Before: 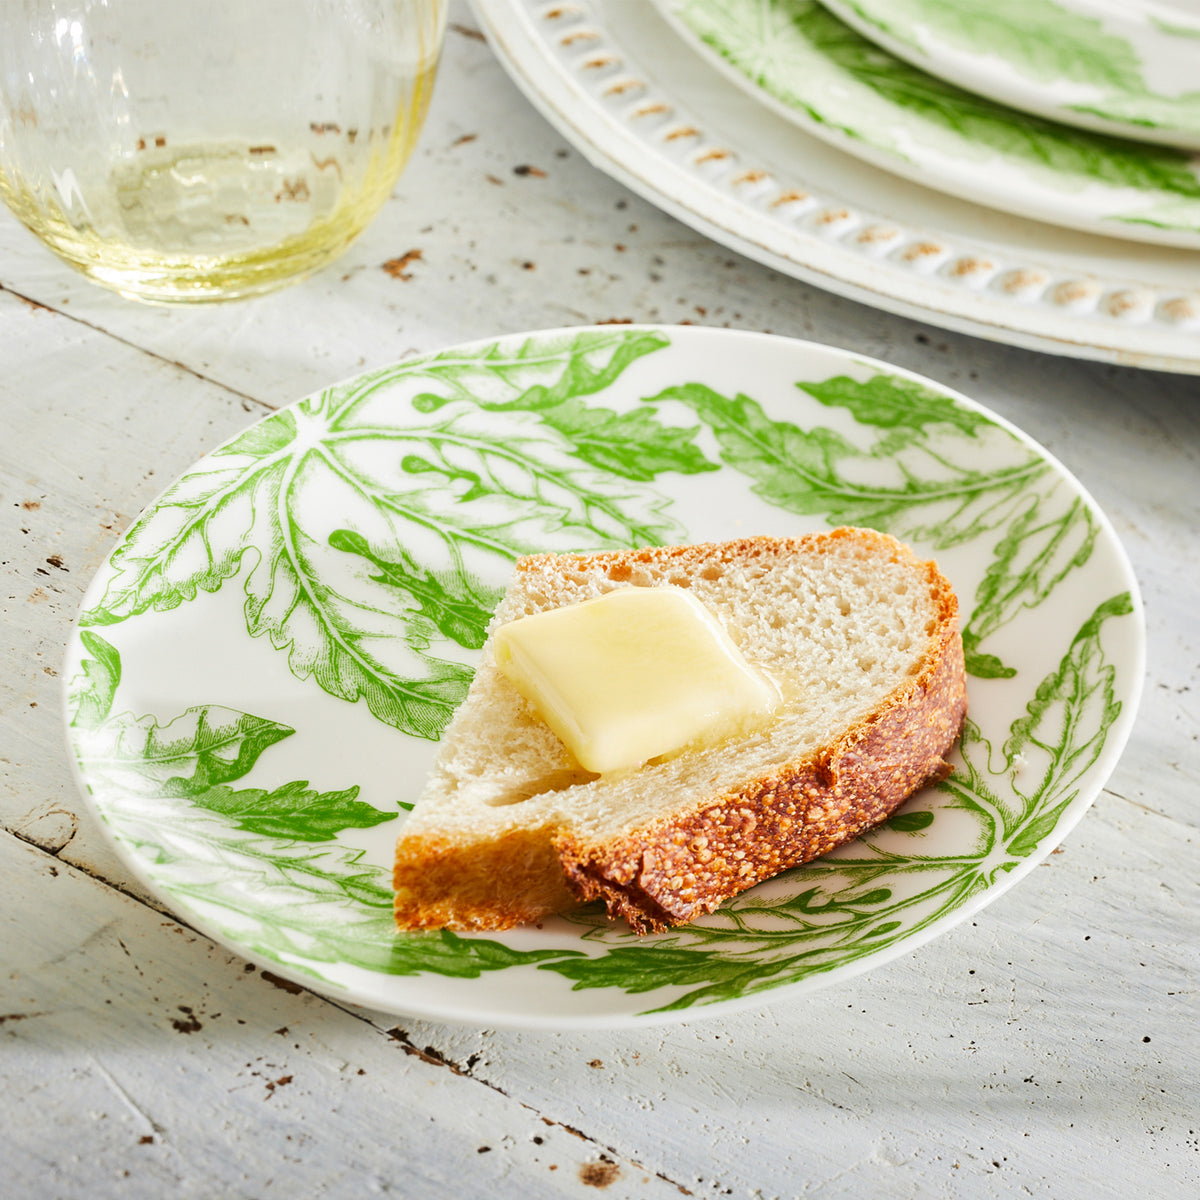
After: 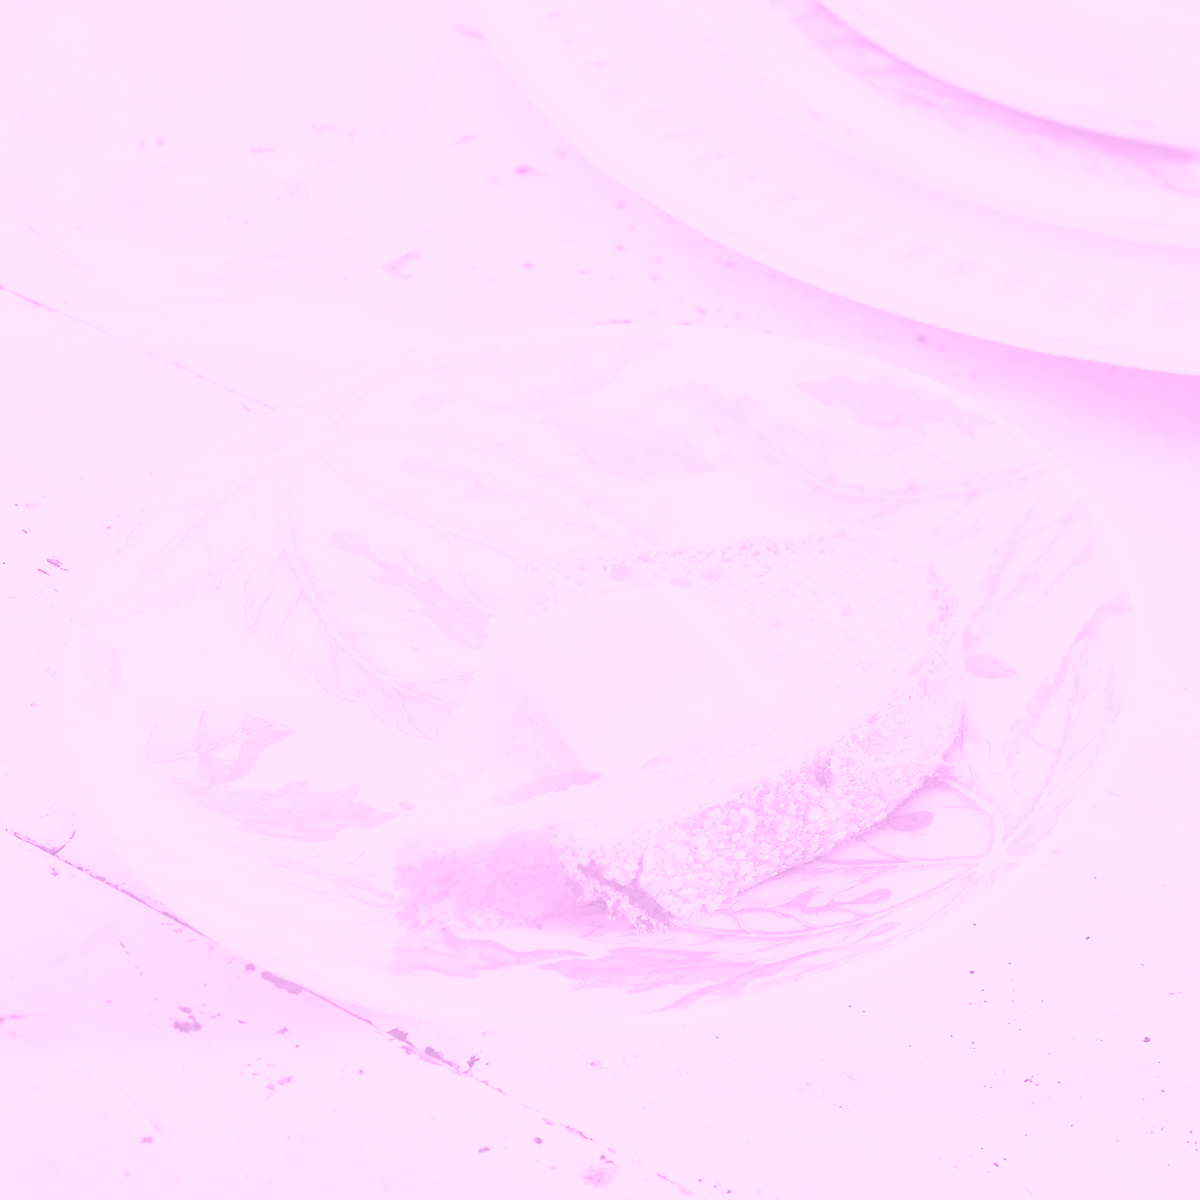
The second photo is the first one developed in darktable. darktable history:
exposure: exposure 2 EV, compensate exposure bias true, compensate highlight preservation false
filmic rgb: black relative exposure -7.65 EV, white relative exposure 4.56 EV, hardness 3.61
tone equalizer: -7 EV 0.15 EV, -6 EV 0.6 EV, -5 EV 1.15 EV, -4 EV 1.33 EV, -3 EV 1.15 EV, -2 EV 0.6 EV, -1 EV 0.15 EV, mask exposure compensation -0.5 EV
colorize: hue 331.2°, saturation 75%, source mix 30.28%, lightness 70.52%, version 1
